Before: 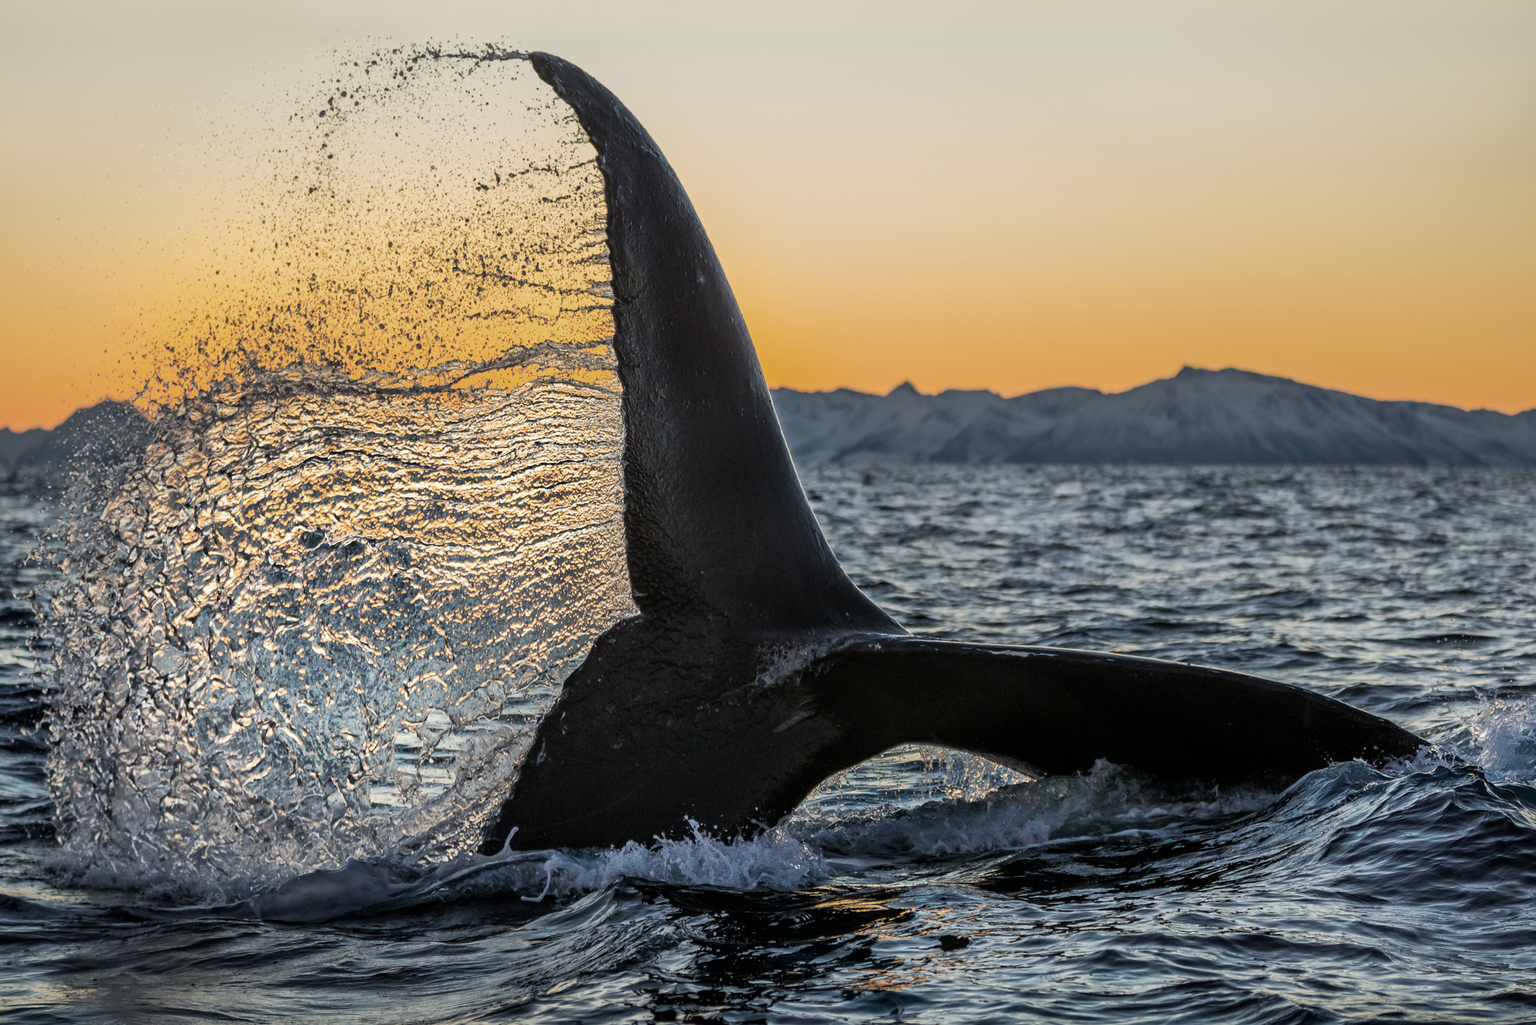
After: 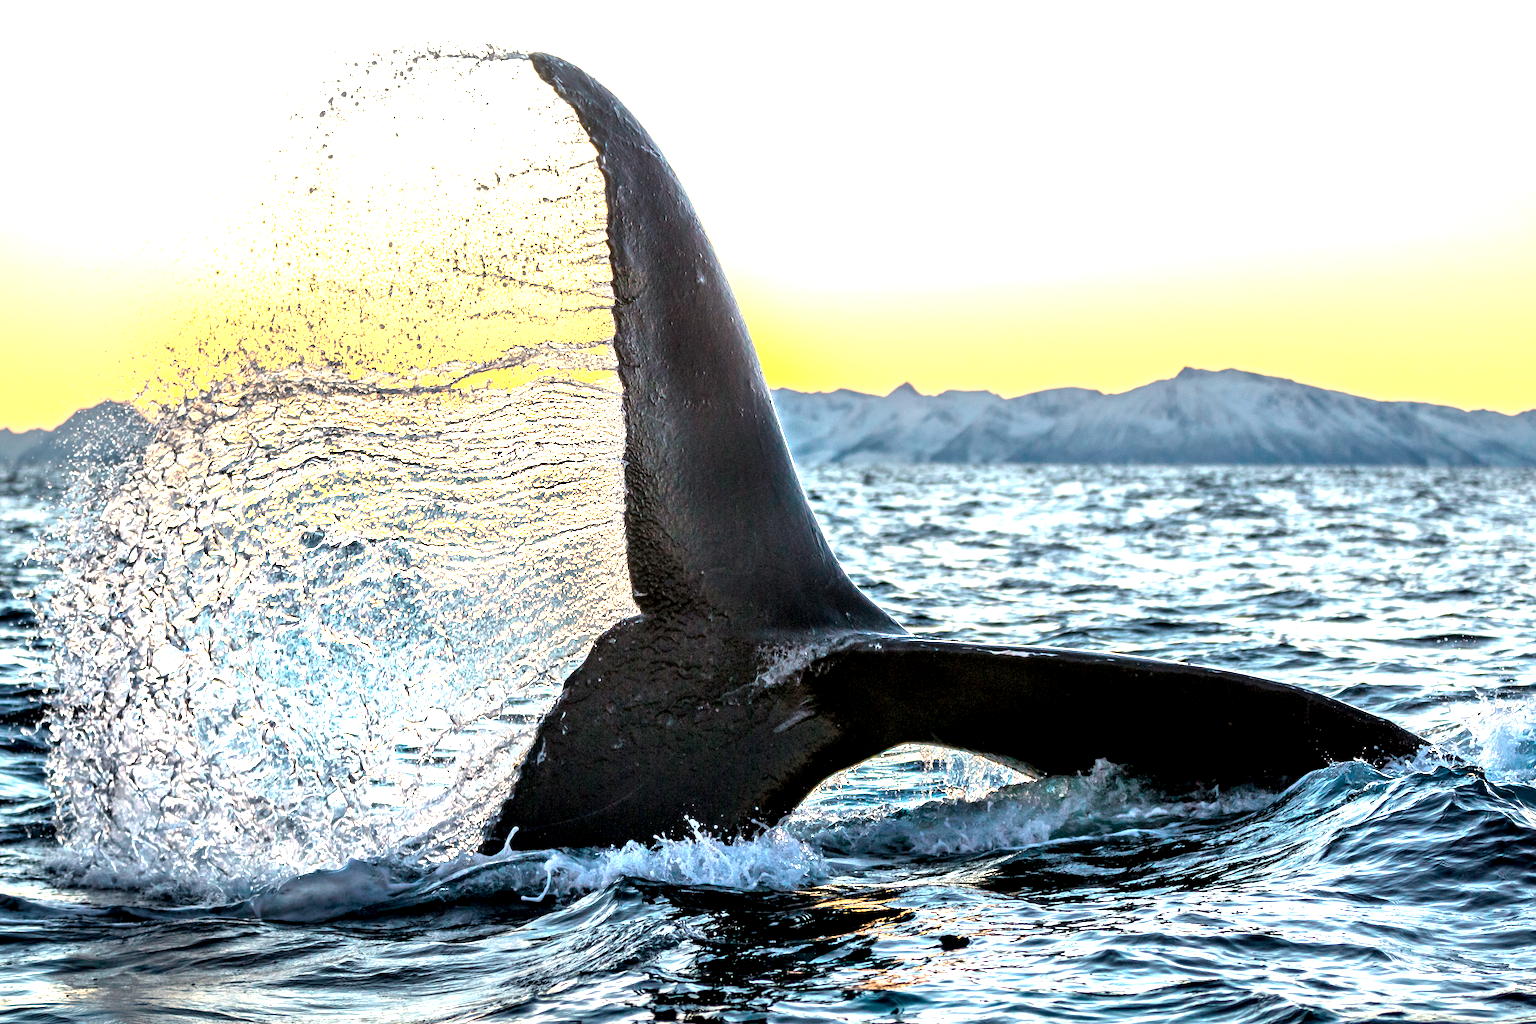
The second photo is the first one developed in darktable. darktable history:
exposure: black level correction 0.001, exposure 1.733 EV, compensate exposure bias true, compensate highlight preservation false
